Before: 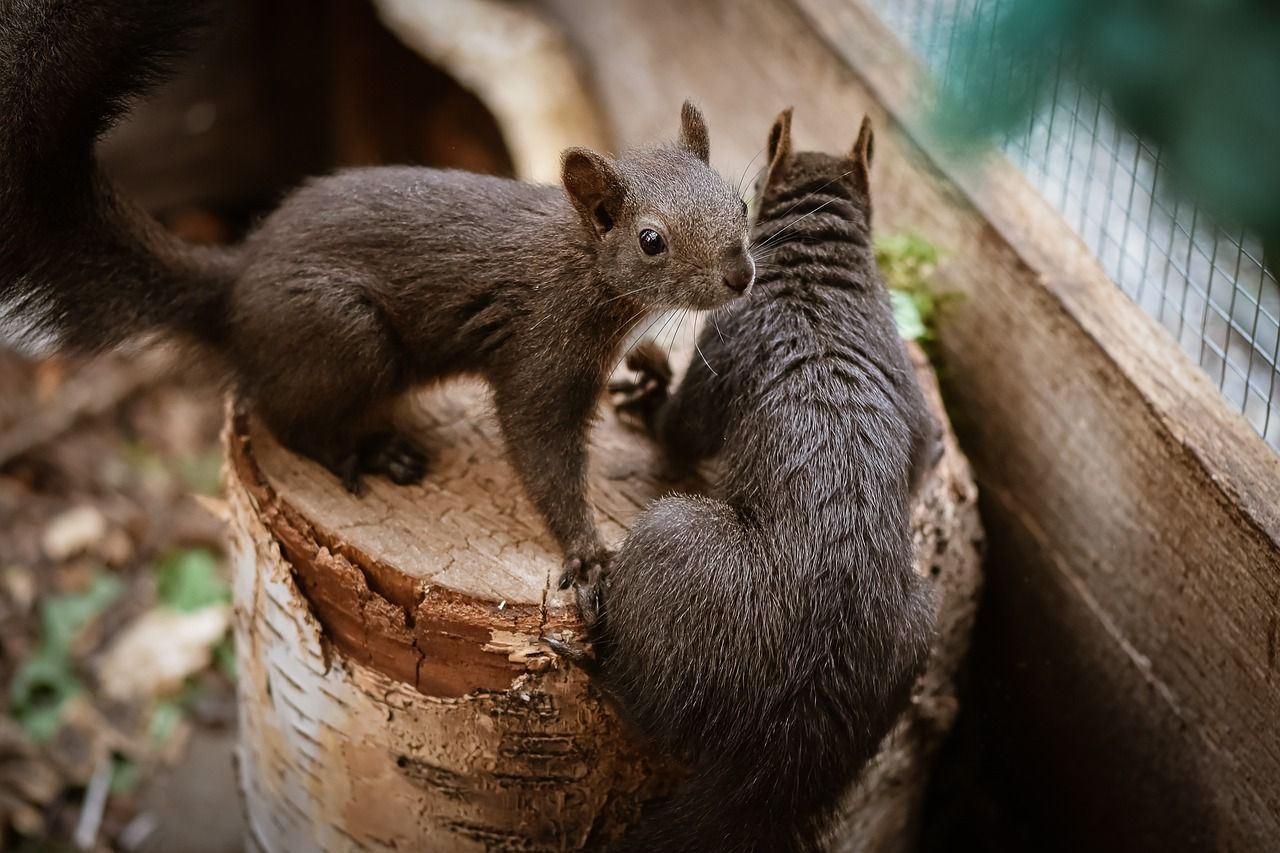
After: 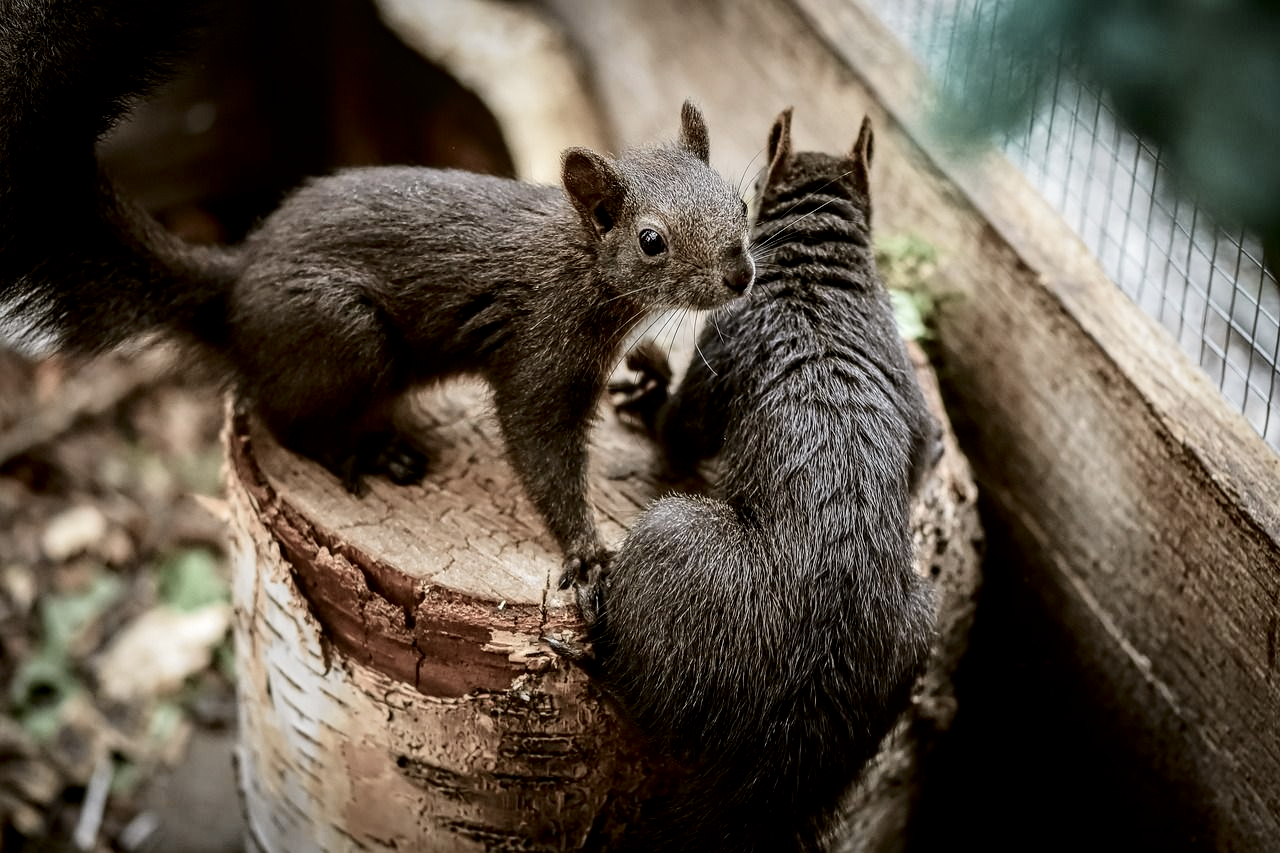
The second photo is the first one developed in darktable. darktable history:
local contrast: detail 130%
tone curve: curves: ch0 [(0.003, 0) (0.066, 0.023) (0.149, 0.094) (0.264, 0.238) (0.395, 0.421) (0.517, 0.56) (0.688, 0.743) (0.813, 0.846) (1, 1)]; ch1 [(0, 0) (0.164, 0.115) (0.337, 0.332) (0.39, 0.398) (0.464, 0.461) (0.501, 0.5) (0.507, 0.503) (0.534, 0.537) (0.577, 0.59) (0.652, 0.681) (0.733, 0.749) (0.811, 0.796) (1, 1)]; ch2 [(0, 0) (0.337, 0.382) (0.464, 0.476) (0.501, 0.502) (0.527, 0.54) (0.551, 0.565) (0.6, 0.59) (0.687, 0.675) (1, 1)], color space Lab, independent channels, preserve colors none
contrast brightness saturation: contrast 0.1, saturation -0.36
